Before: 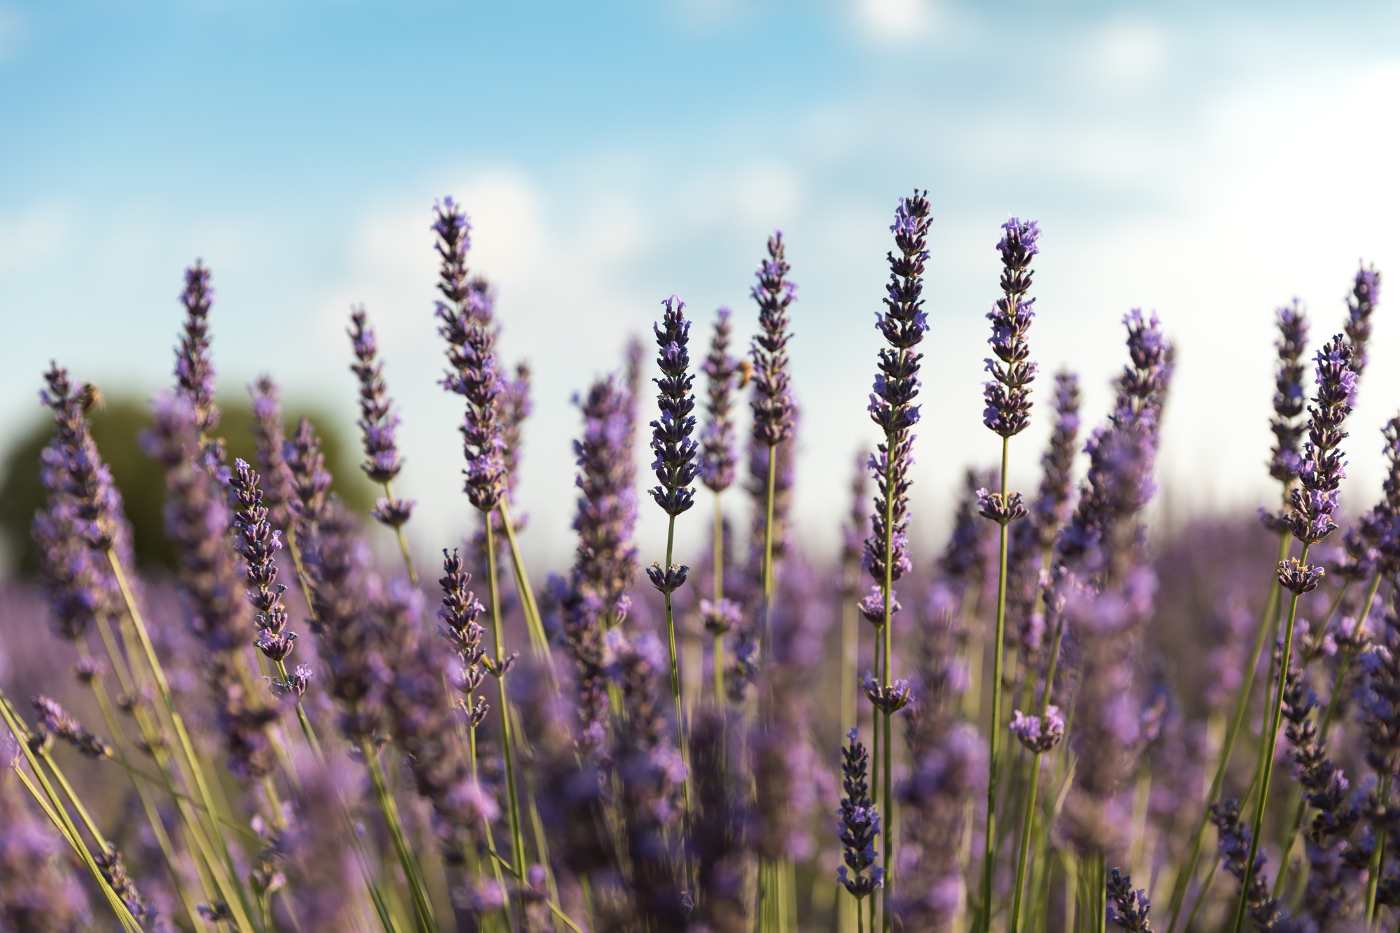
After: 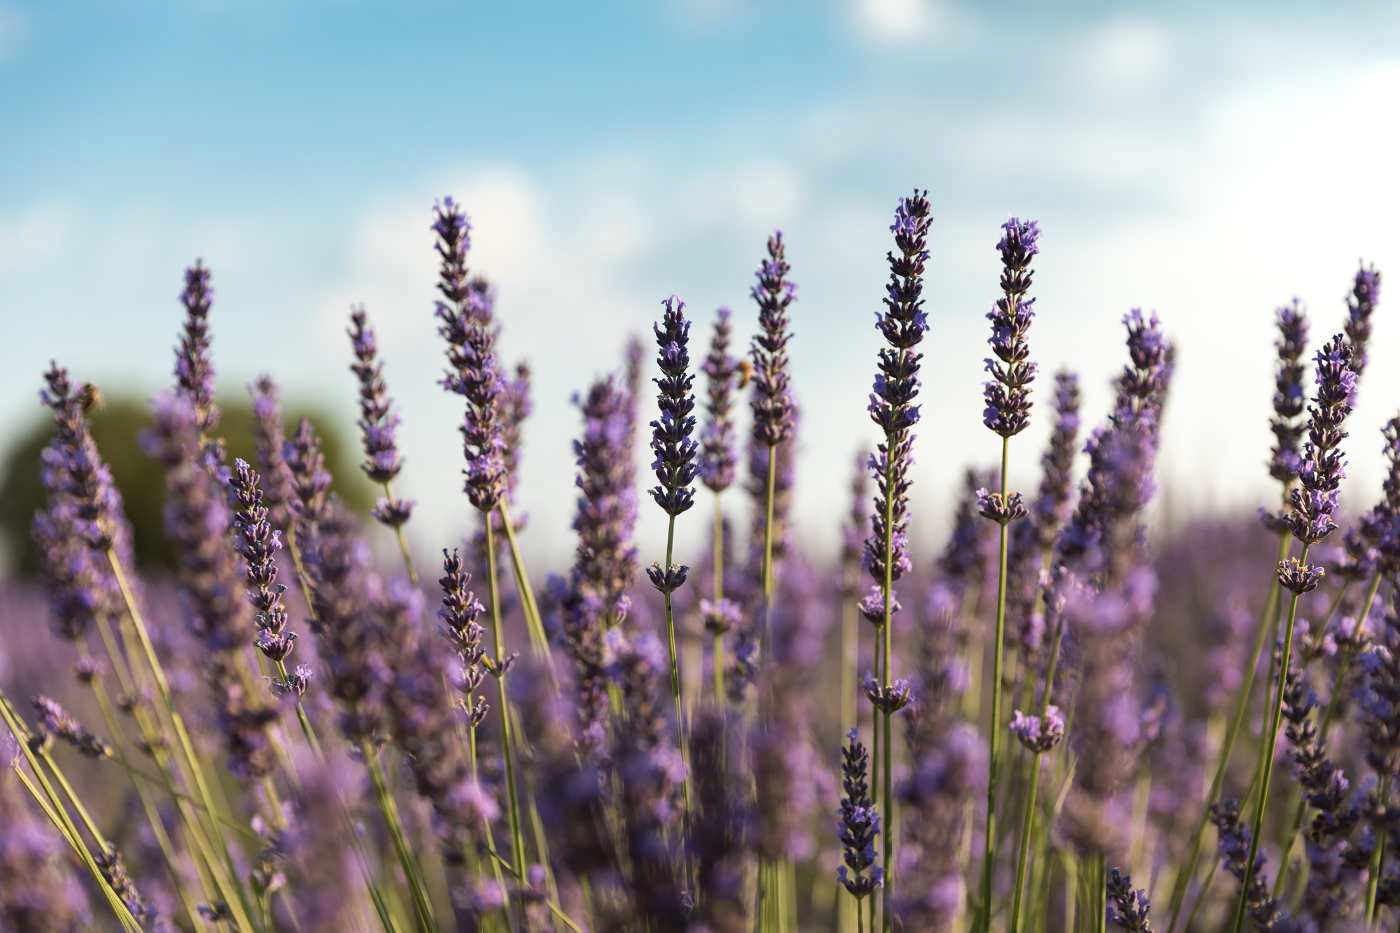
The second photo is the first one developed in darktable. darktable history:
shadows and highlights: radius 126.17, shadows 30.5, highlights -30.49, low approximation 0.01, soften with gaussian
